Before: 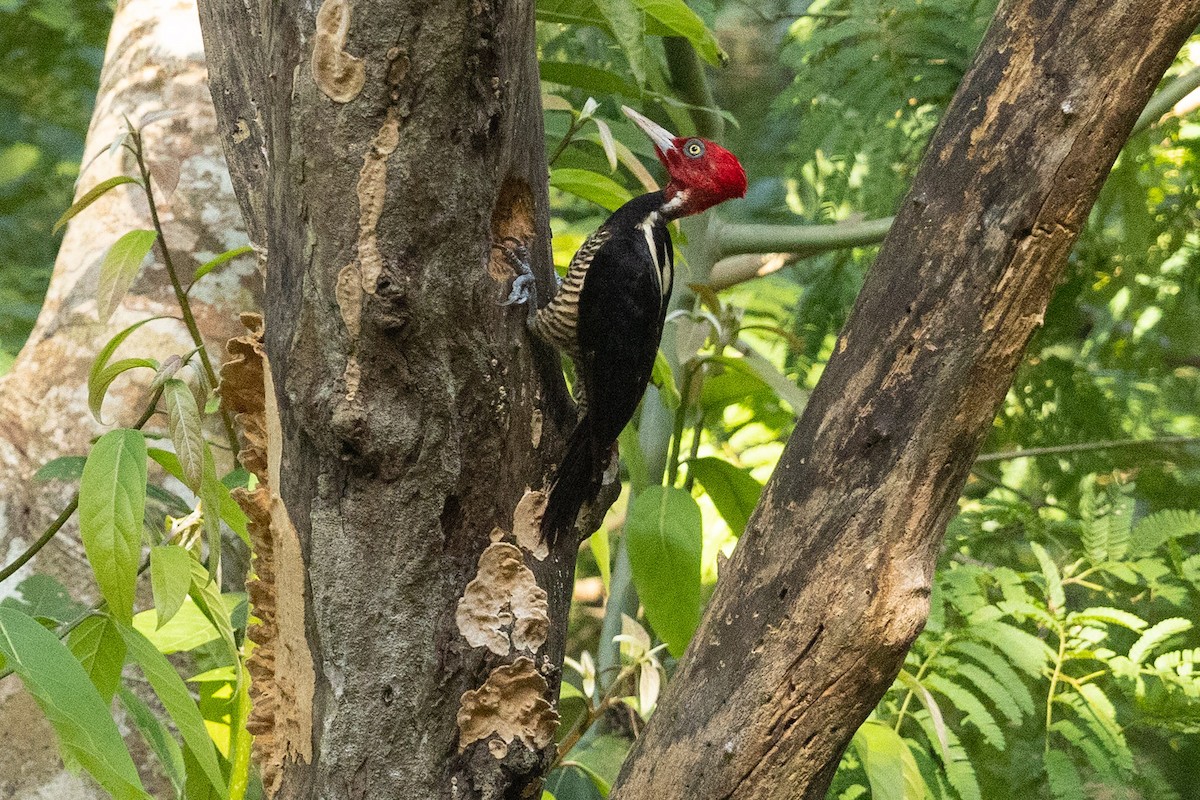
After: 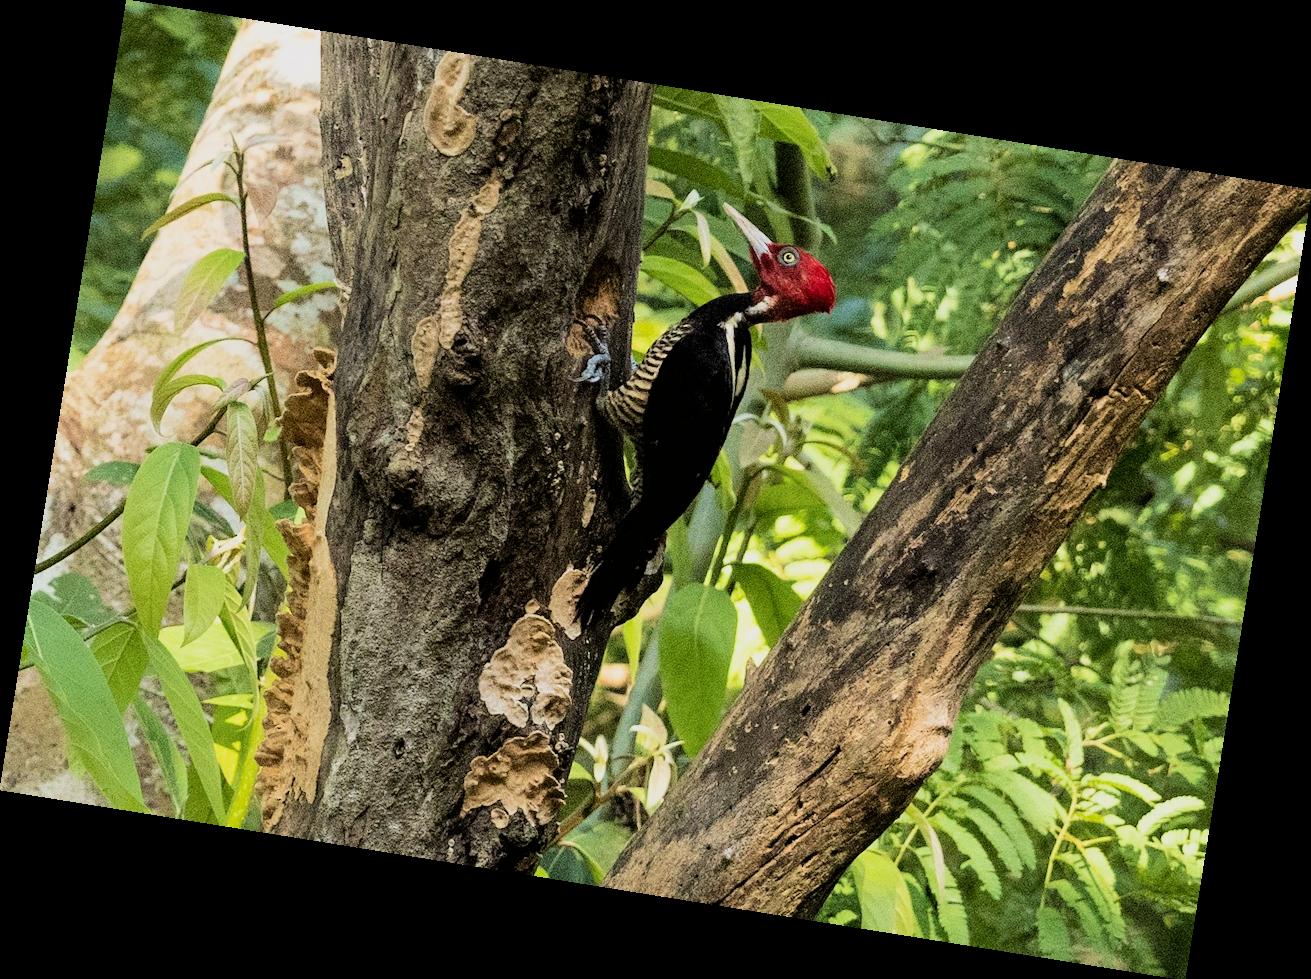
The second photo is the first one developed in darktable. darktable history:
exposure: black level correction 0.001, exposure 0.14 EV, compensate highlight preservation false
rotate and perspective: rotation 9.12°, automatic cropping off
filmic rgb: black relative exposure -5 EV, hardness 2.88, contrast 1.3, highlights saturation mix -10%
velvia: on, module defaults
